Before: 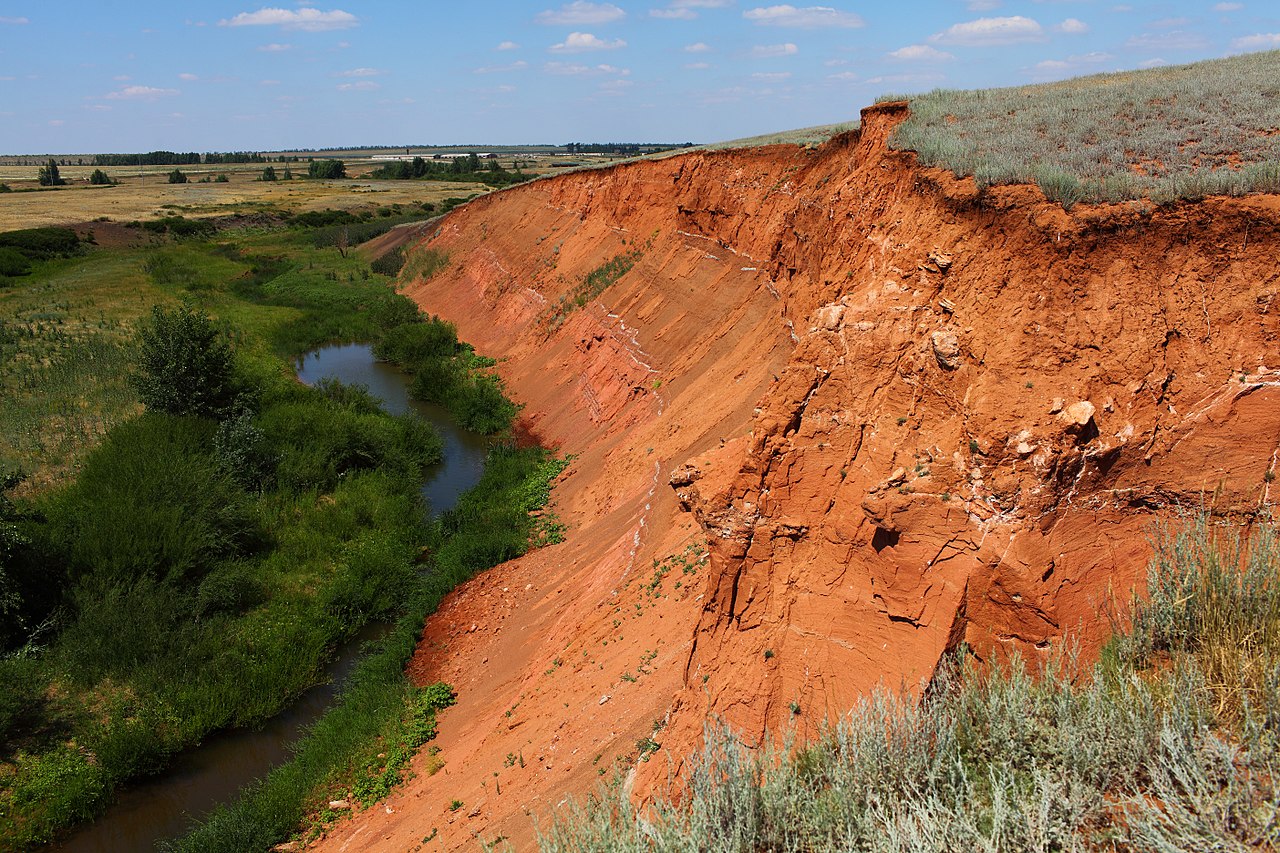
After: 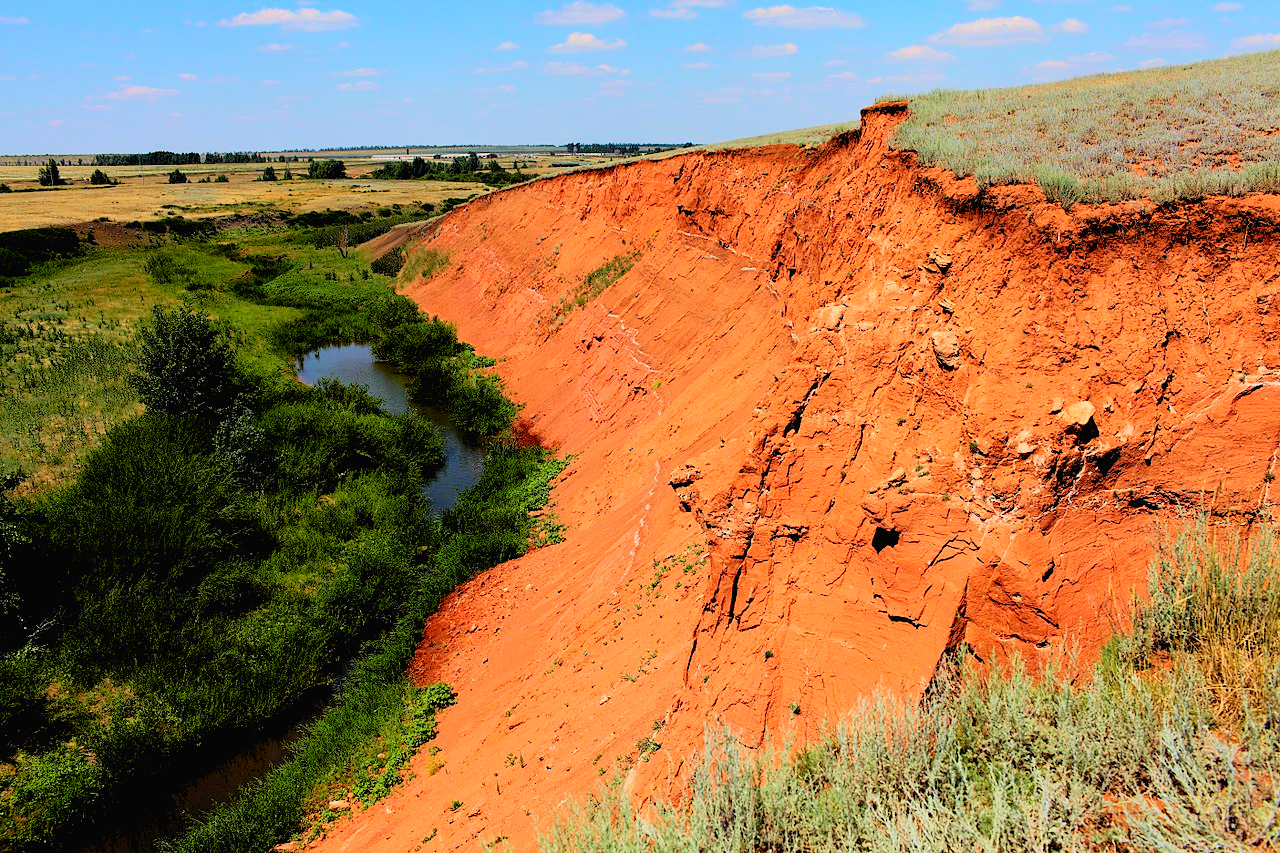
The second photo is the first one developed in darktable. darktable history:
exposure: exposure -0.242 EV, compensate highlight preservation false
tone curve: curves: ch0 [(0, 0.014) (0.12, 0.096) (0.386, 0.49) (0.54, 0.684) (0.751, 0.855) (0.89, 0.943) (0.998, 0.989)]; ch1 [(0, 0) (0.133, 0.099) (0.437, 0.41) (0.5, 0.5) (0.517, 0.536) (0.548, 0.575) (0.582, 0.631) (0.627, 0.688) (0.836, 0.868) (1, 1)]; ch2 [(0, 0) (0.374, 0.341) (0.456, 0.443) (0.478, 0.49) (0.501, 0.5) (0.528, 0.538) (0.55, 0.6) (0.572, 0.63) (0.702, 0.765) (1, 1)], color space Lab, independent channels, preserve colors none
haze removal: compatibility mode true, adaptive false
rgb levels: preserve colors sum RGB, levels [[0.038, 0.433, 0.934], [0, 0.5, 1], [0, 0.5, 1]]
